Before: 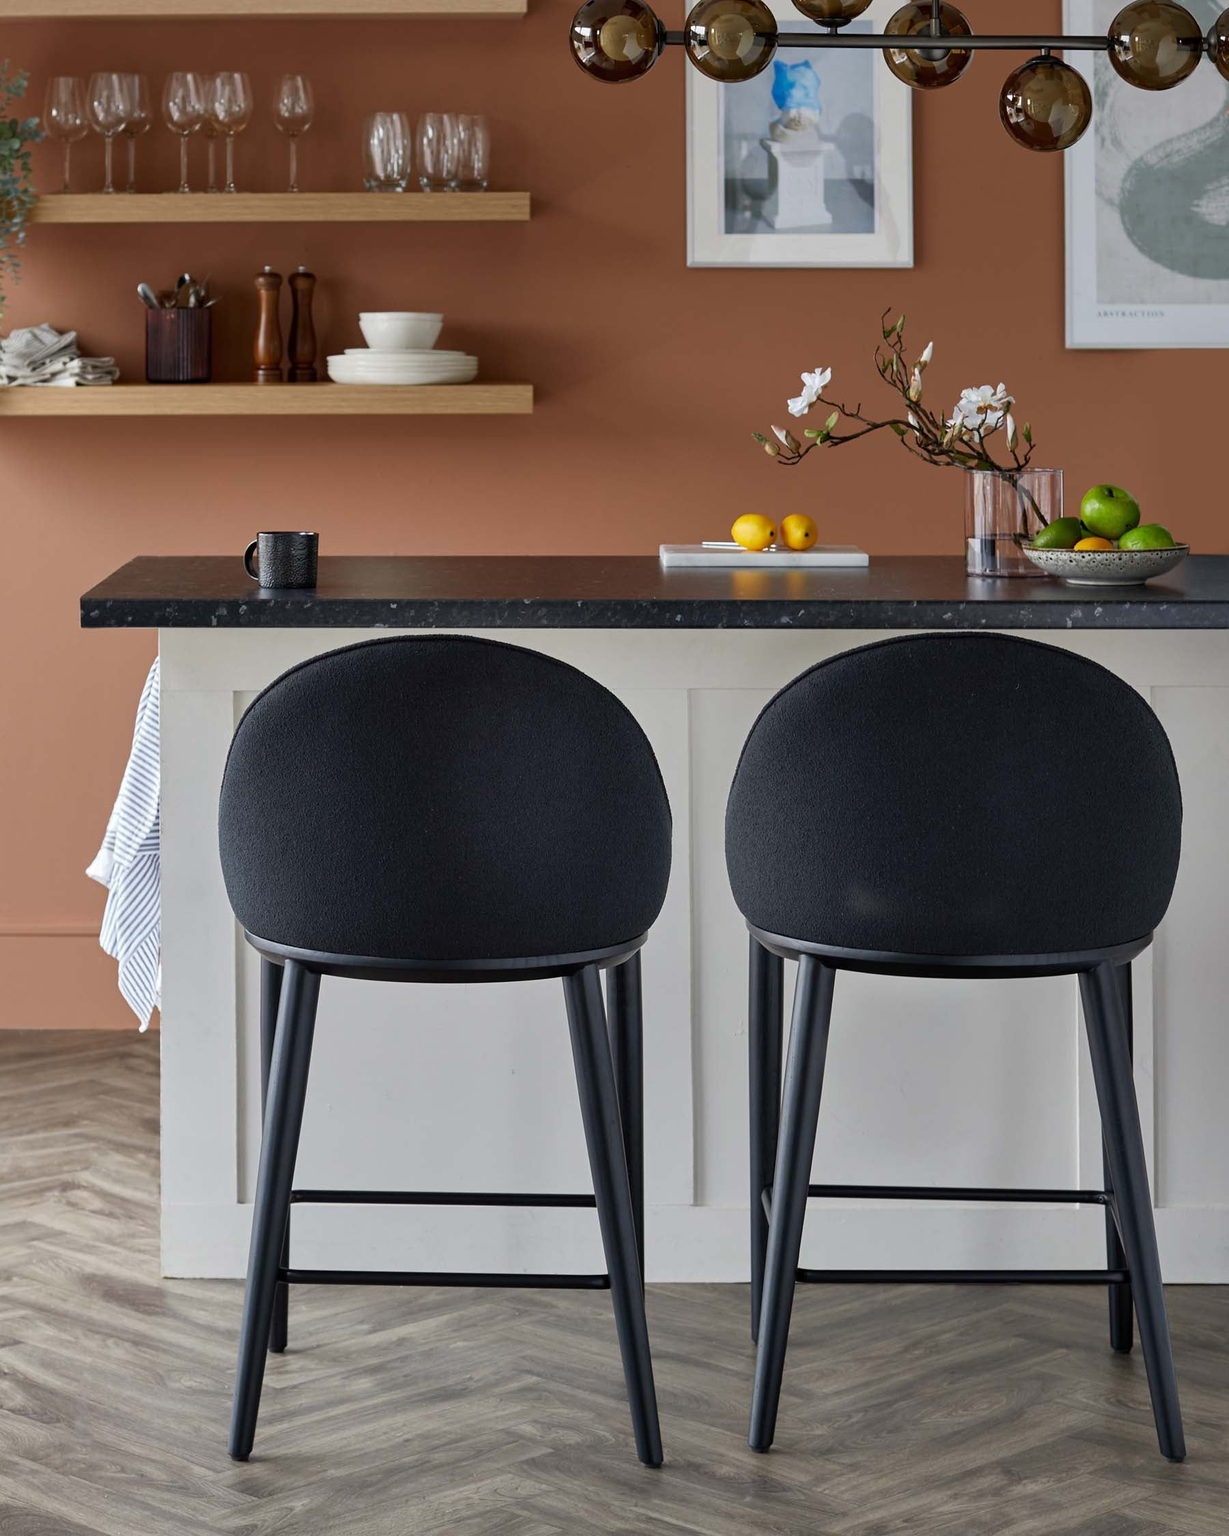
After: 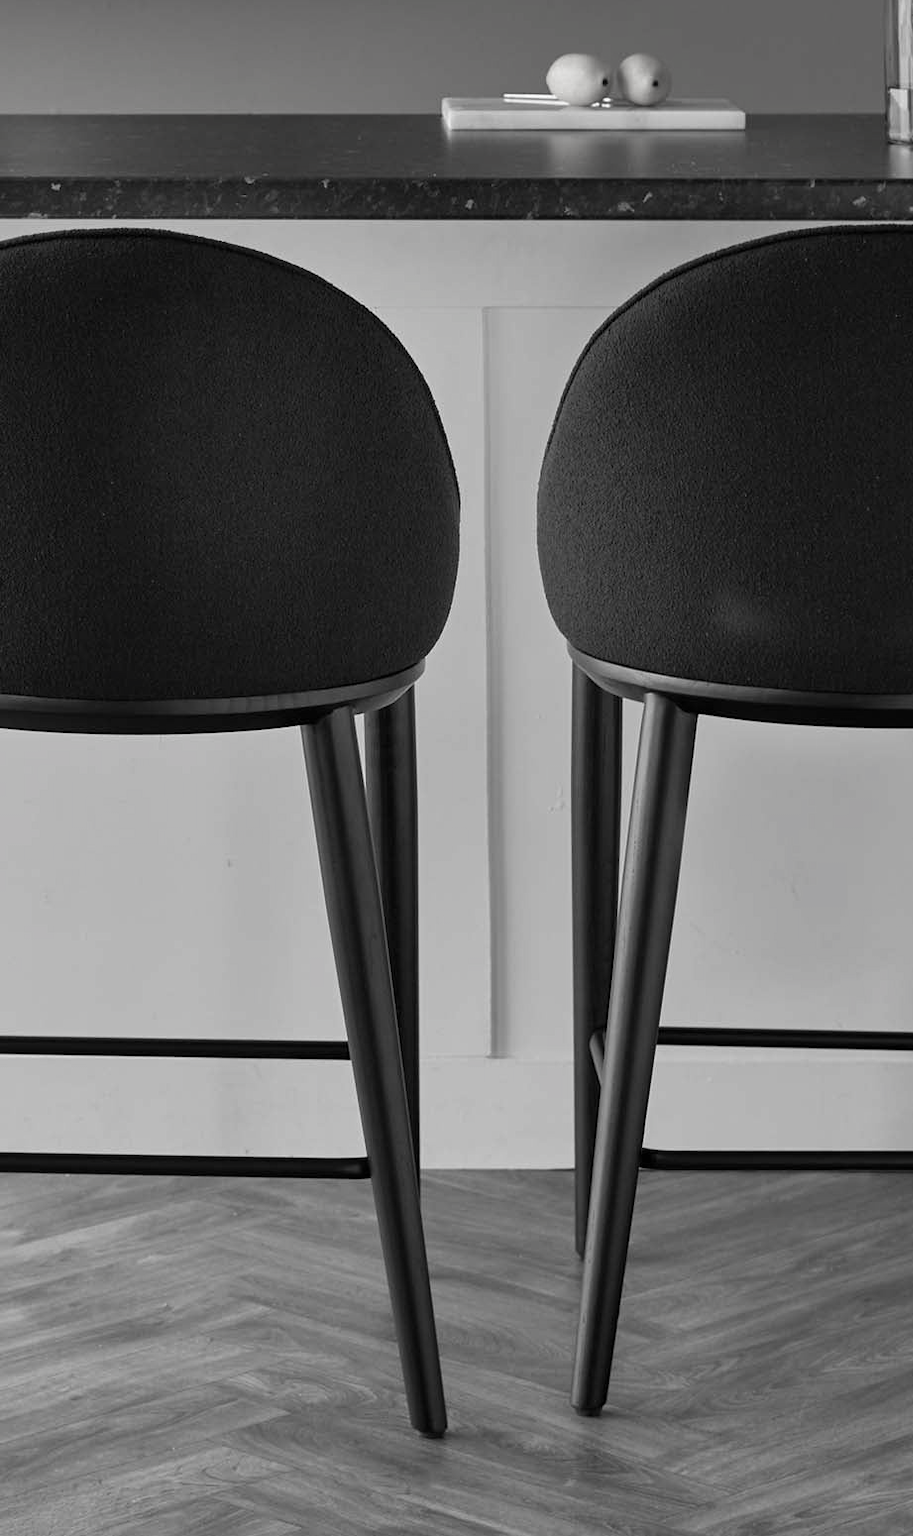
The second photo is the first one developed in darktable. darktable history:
crop and rotate: left 28.938%, top 31.095%, right 19.809%
contrast brightness saturation: saturation -0.987
